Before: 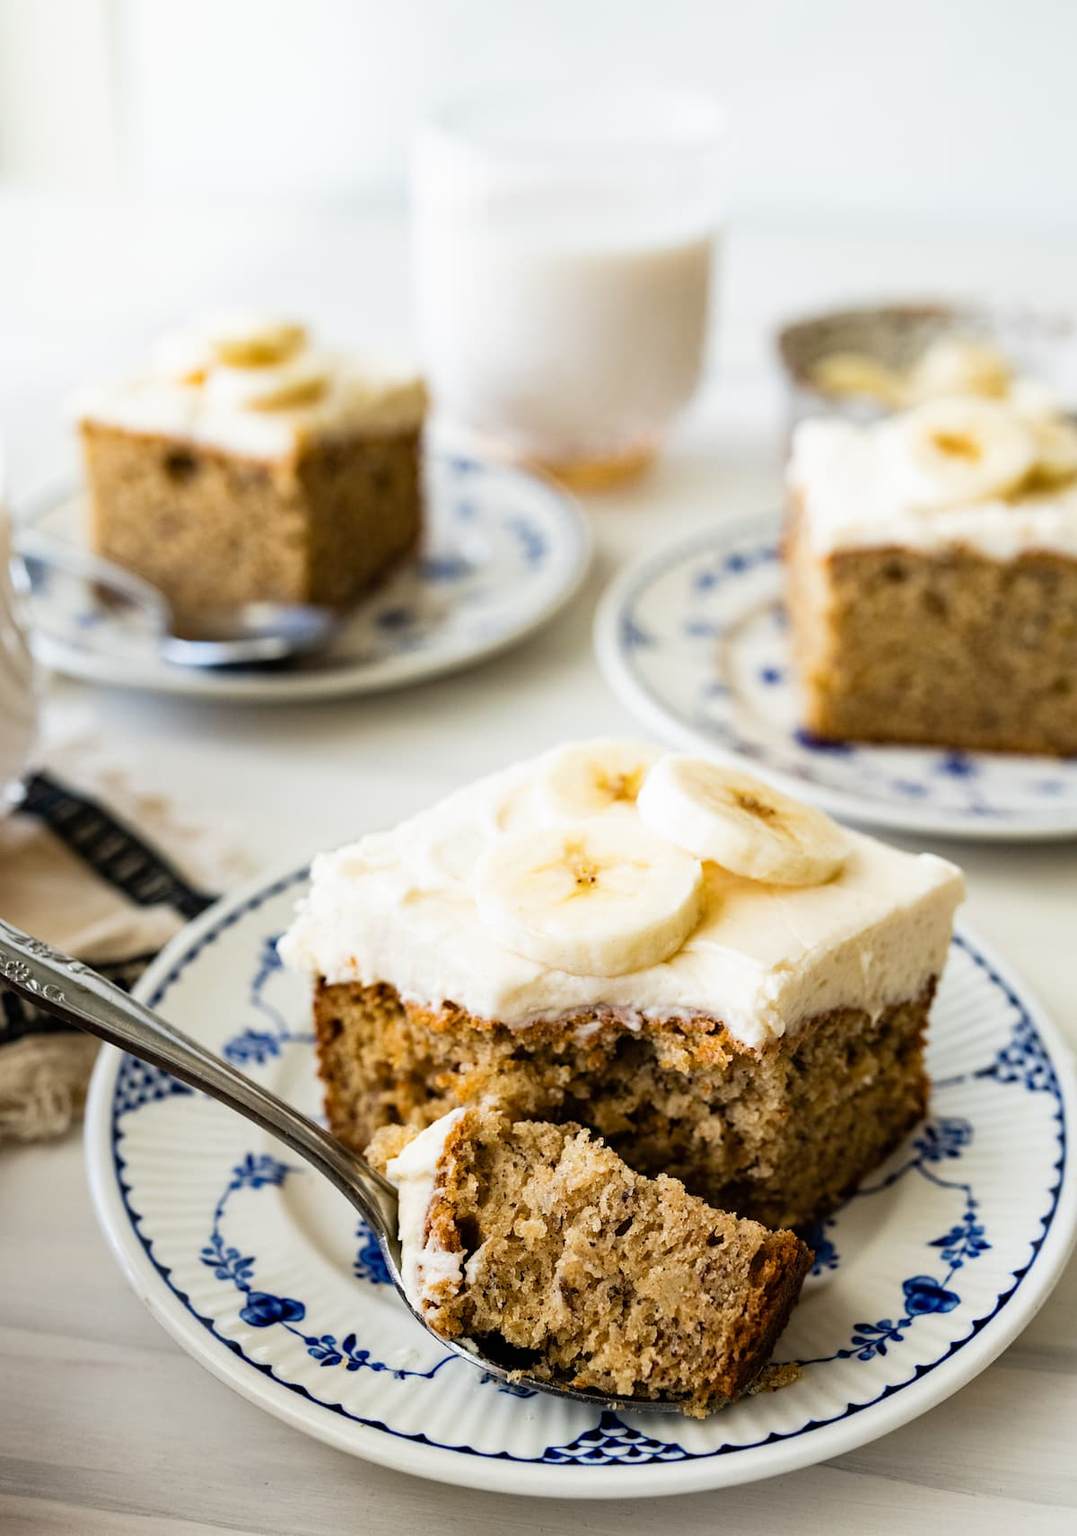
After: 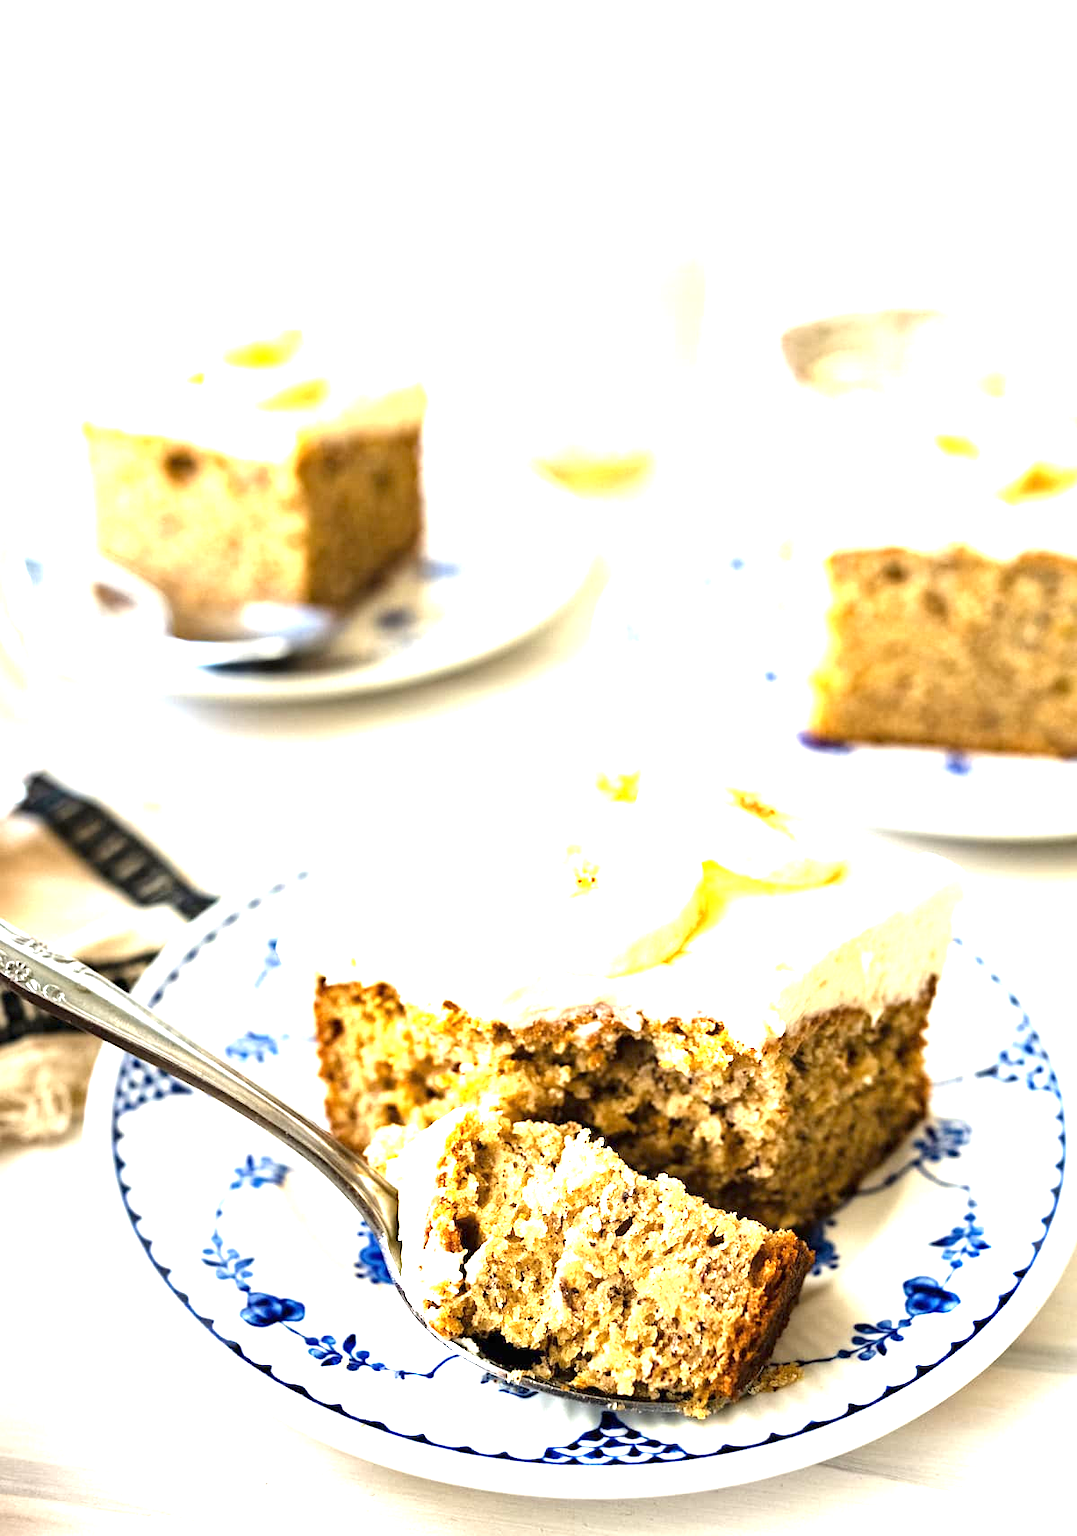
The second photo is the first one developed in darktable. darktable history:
exposure: exposure 1.997 EV, compensate highlight preservation false
